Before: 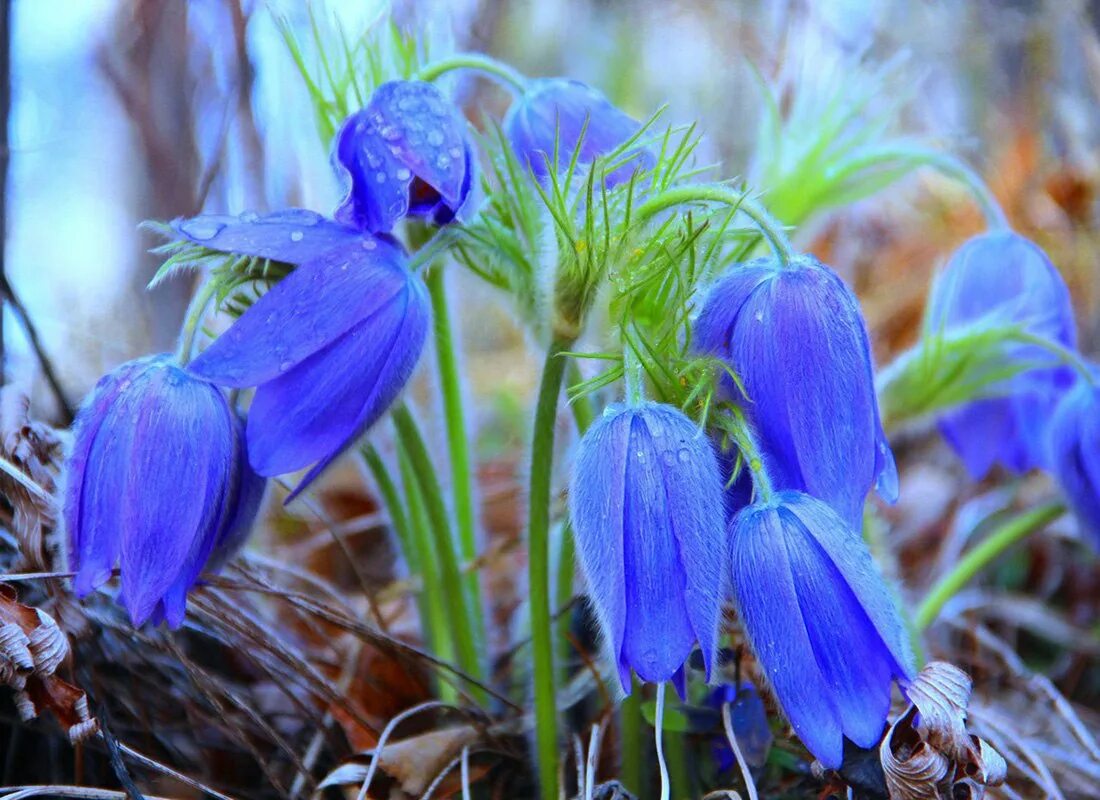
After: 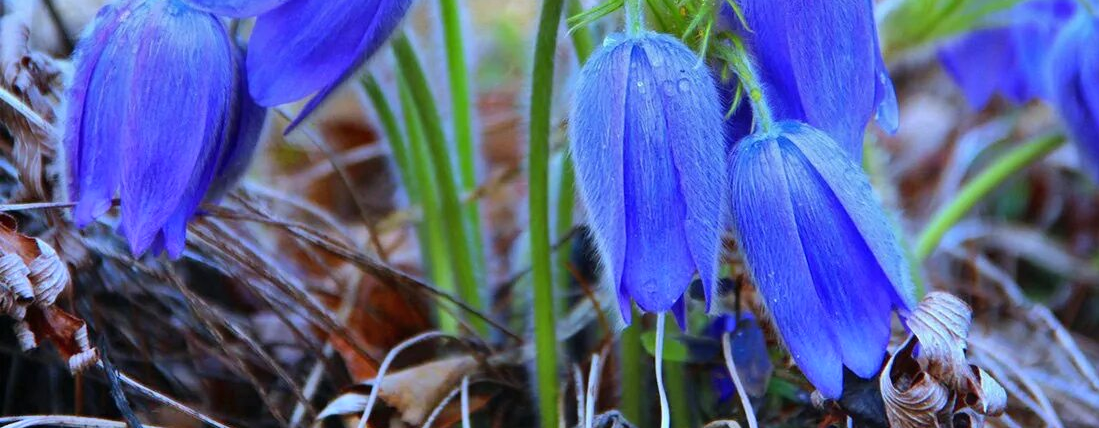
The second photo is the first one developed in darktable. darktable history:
crop and rotate: top 46.391%, right 0.038%
shadows and highlights: soften with gaussian
